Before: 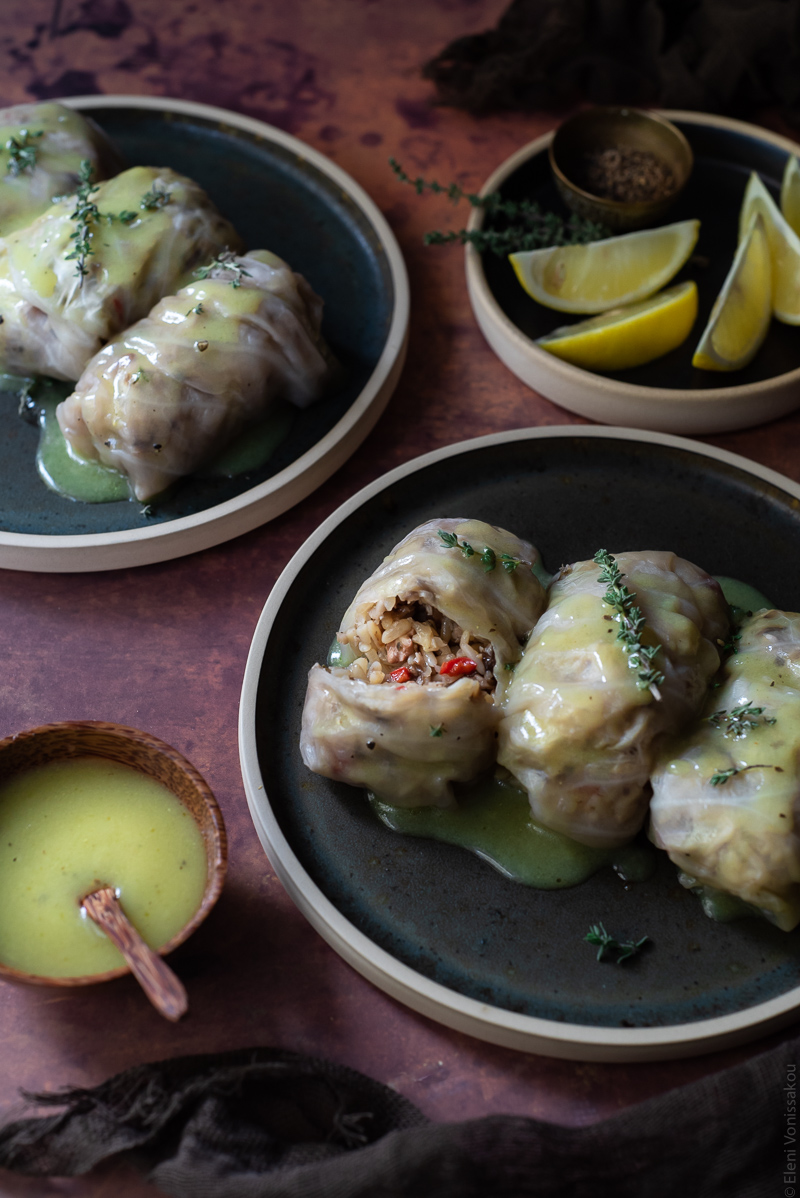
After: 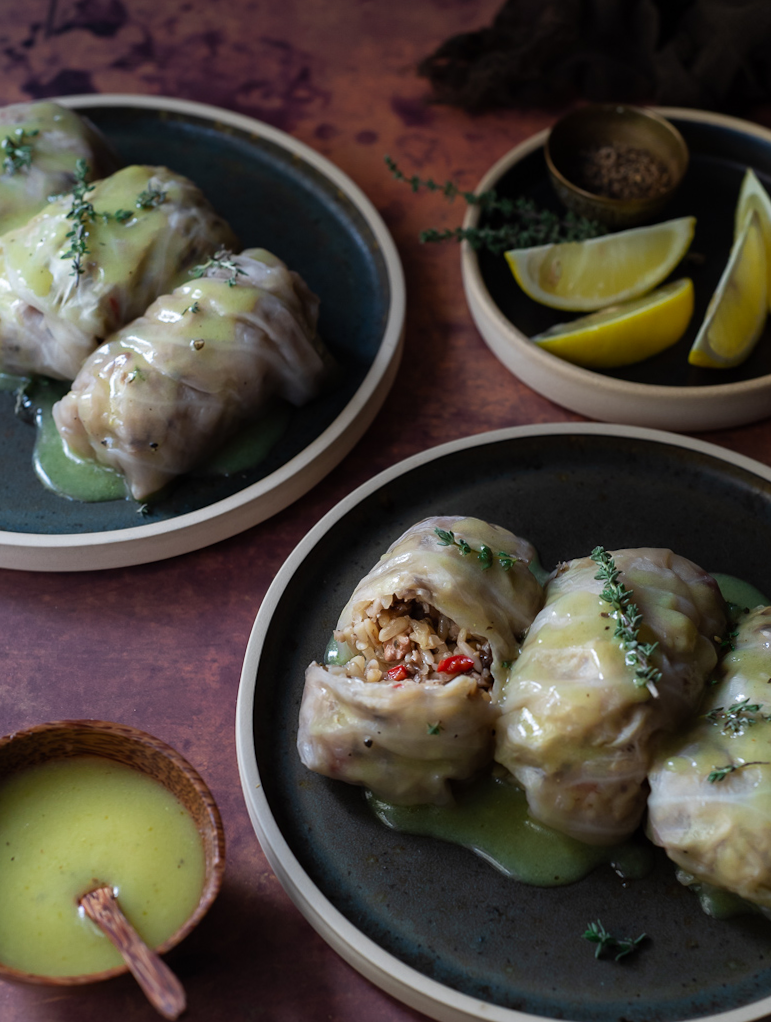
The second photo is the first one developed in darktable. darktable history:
color zones: curves: ch0 [(0, 0.444) (0.143, 0.442) (0.286, 0.441) (0.429, 0.441) (0.571, 0.441) (0.714, 0.441) (0.857, 0.442) (1, 0.444)]
crop and rotate: angle 0.185°, left 0.23%, right 2.897%, bottom 14.204%
